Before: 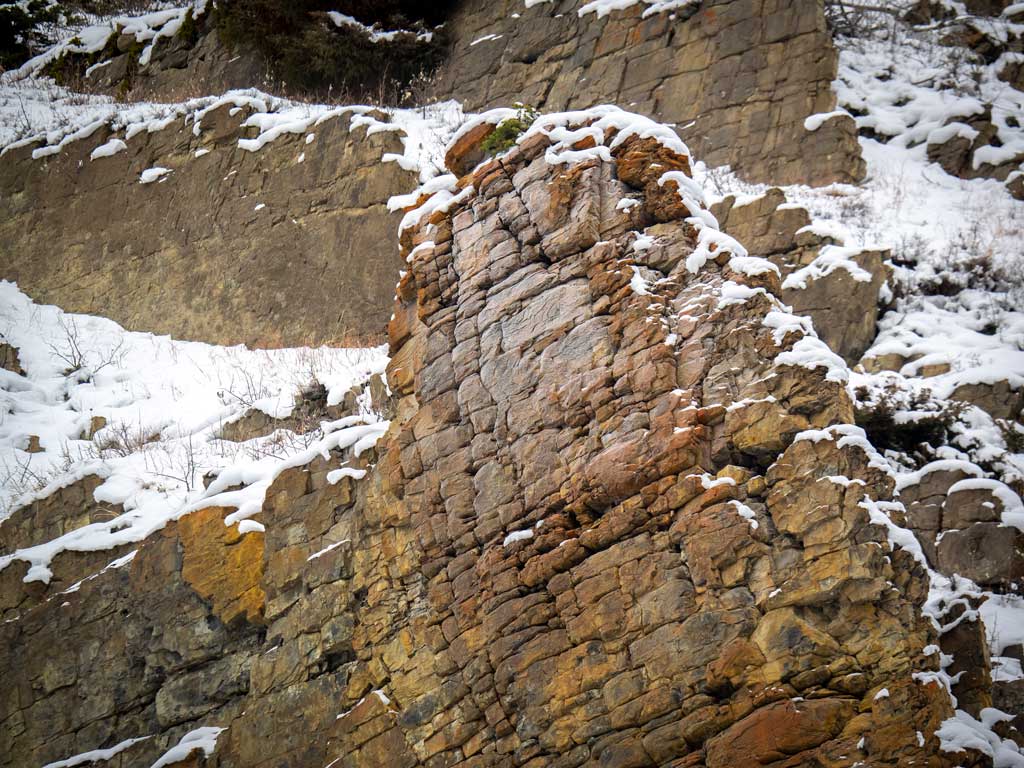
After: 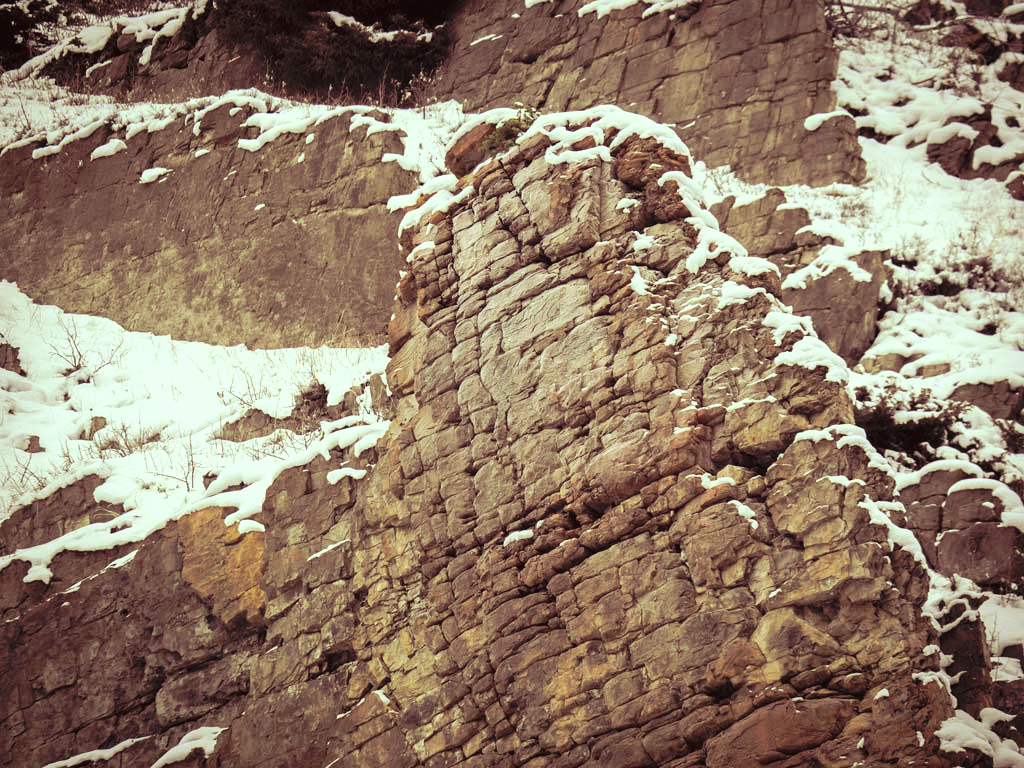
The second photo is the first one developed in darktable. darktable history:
tone curve: curves: ch0 [(0, 0) (0.003, 0.009) (0.011, 0.019) (0.025, 0.034) (0.044, 0.057) (0.069, 0.082) (0.1, 0.104) (0.136, 0.131) (0.177, 0.165) (0.224, 0.212) (0.277, 0.279) (0.335, 0.342) (0.399, 0.401) (0.468, 0.477) (0.543, 0.572) (0.623, 0.675) (0.709, 0.772) (0.801, 0.85) (0.898, 0.942) (1, 1)], preserve colors none
color look up table: target L [98.2, 97.33, 85.23, 87.74, 77.54, 74.15, 68.08, 64.62, 56.73, 56.38, 28.77, 200.87, 97.03, 89.61, 85.86, 82.93, 82.19, 76.54, 72.1, 64.43, 56.74, 41.03, 31.9, 38.75, 21.14, 96.96, 89.46, 77.3, 81.76, 69.75, 72.74, 63.98, 57.87, 67.44, 52.44, 35.95, 40.56, 47.05, 53.24, 28.8, 11.95, 87.13, 89.25, 75.84, 75.68, 76.75, 59.44, 32, 4.231], target a [-29.02, -31.21, -17.82, -25.15, -9.535, -38.97, -32, -9.307, -23.45, -0.803, -8.037, 0, -19.82, 4.579, 1.265, 8.558, 4.382, 24.87, 21.23, 43.37, 6.511, 41.04, 14.77, 35.24, 22.23, -19.29, 5.903, -5.442, 16.61, -0.76, 39.67, 10.66, 1.963, 52.28, 30.39, 14.6, 22.11, 2.735, 28, 27, 16.19, -23.46, -5.418, -34.96, -30.82, -18.57, -16.58, 7.215, 1.904], target b [46.96, 67.51, 9.963, 44.41, 48.21, 19.03, 40.49, 19.93, 27.02, 33.4, 6.586, -0.001, 27.92, 9.941, 37.95, 26.19, 51.82, 11.68, 31.44, 19.77, 19.75, 5.64, 18.36, 18.37, 9.307, 13.05, -18.22, 17.05, -15.89, -2.085, -14, 7.715, 13.29, -37.87, -9.749, 7.334, -3.621, -17.81, -51.65, -9.824, 0.641, -22.82, -19.74, 4.585, -7.047, -28.32, 6.11, -5.572, 0.045], num patches 49
